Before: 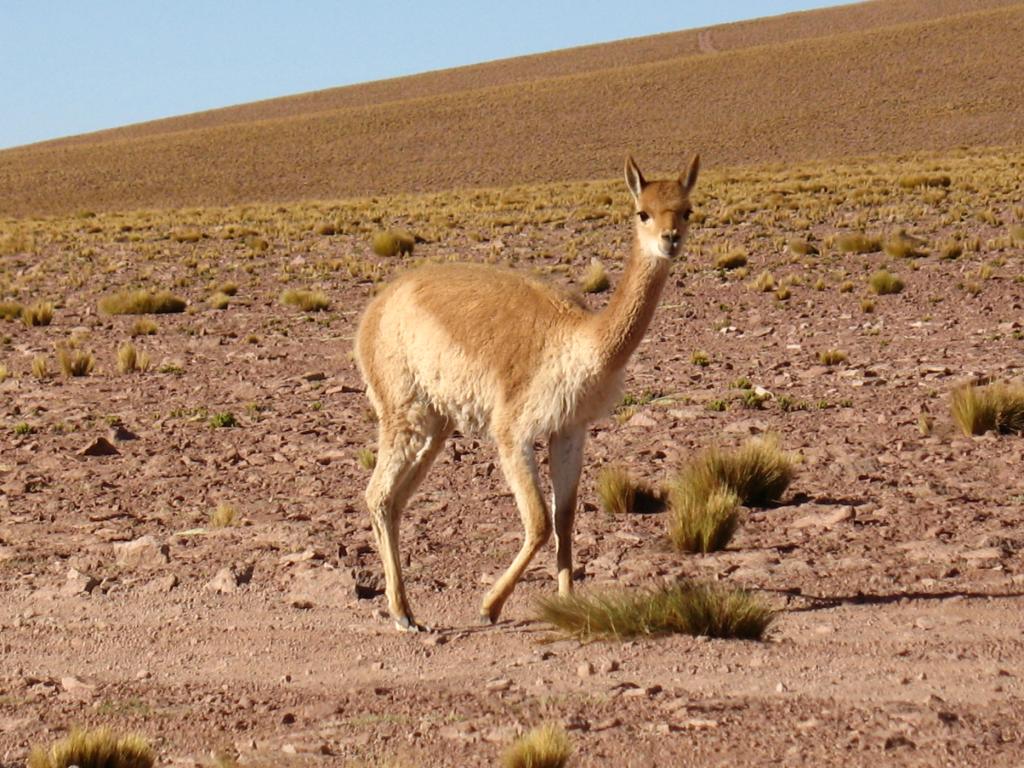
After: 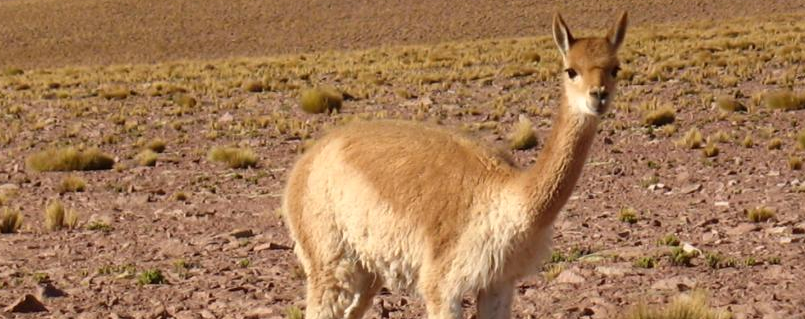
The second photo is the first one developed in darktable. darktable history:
crop: left 7.098%, top 18.747%, right 14.253%, bottom 39.654%
tone equalizer: -8 EV 0.045 EV
